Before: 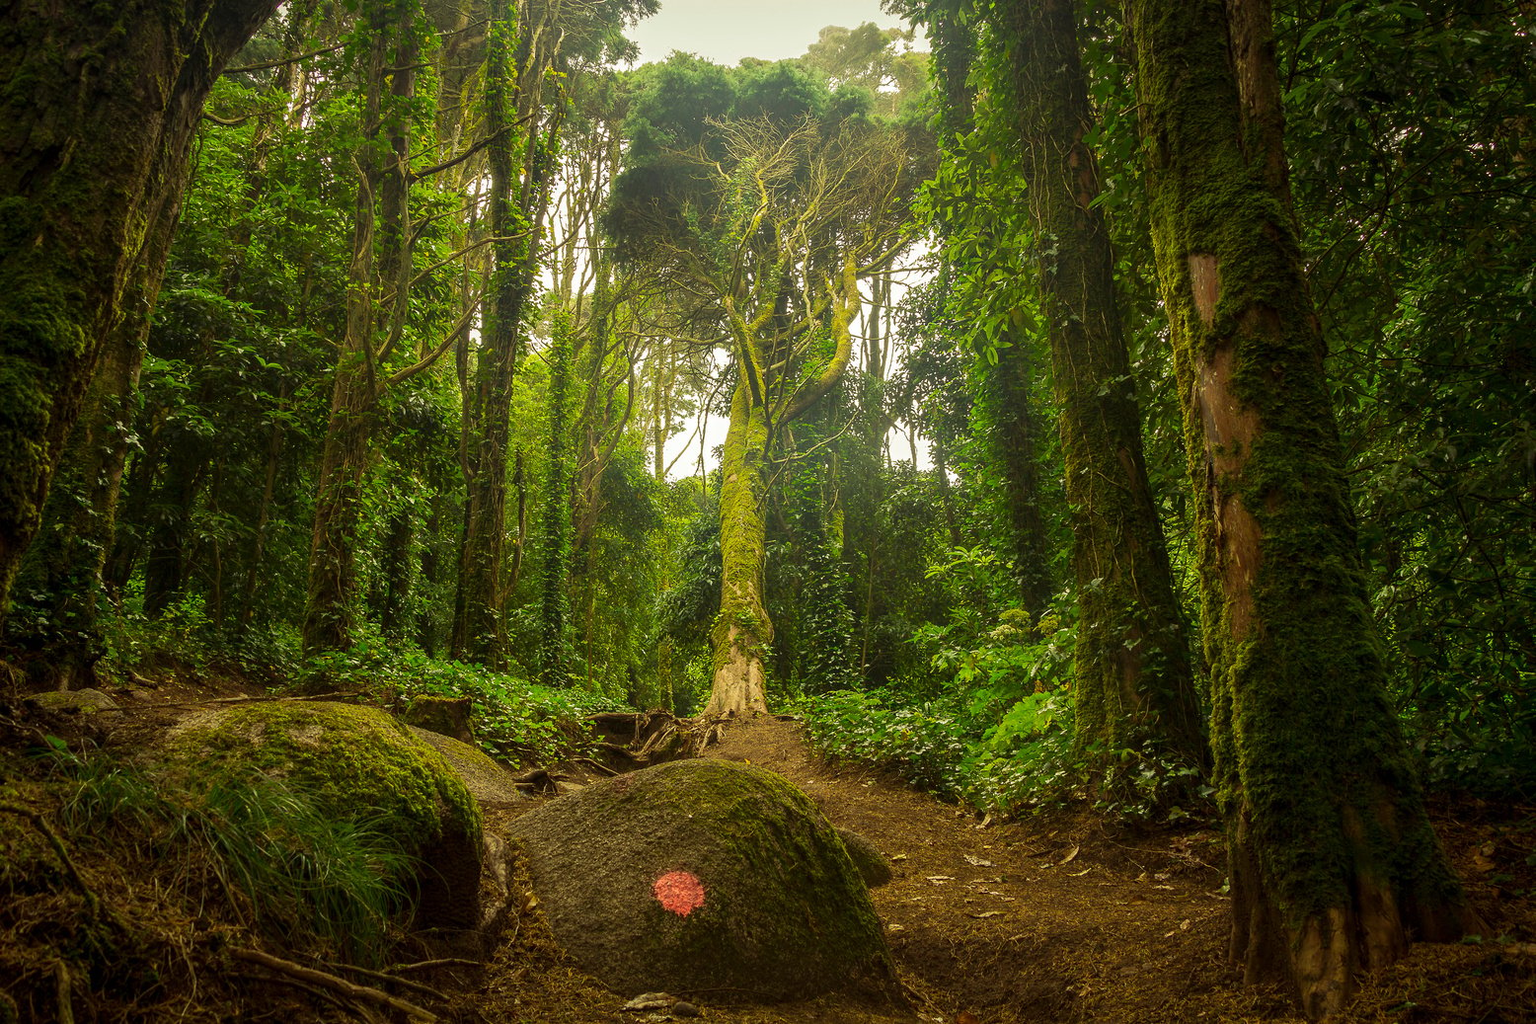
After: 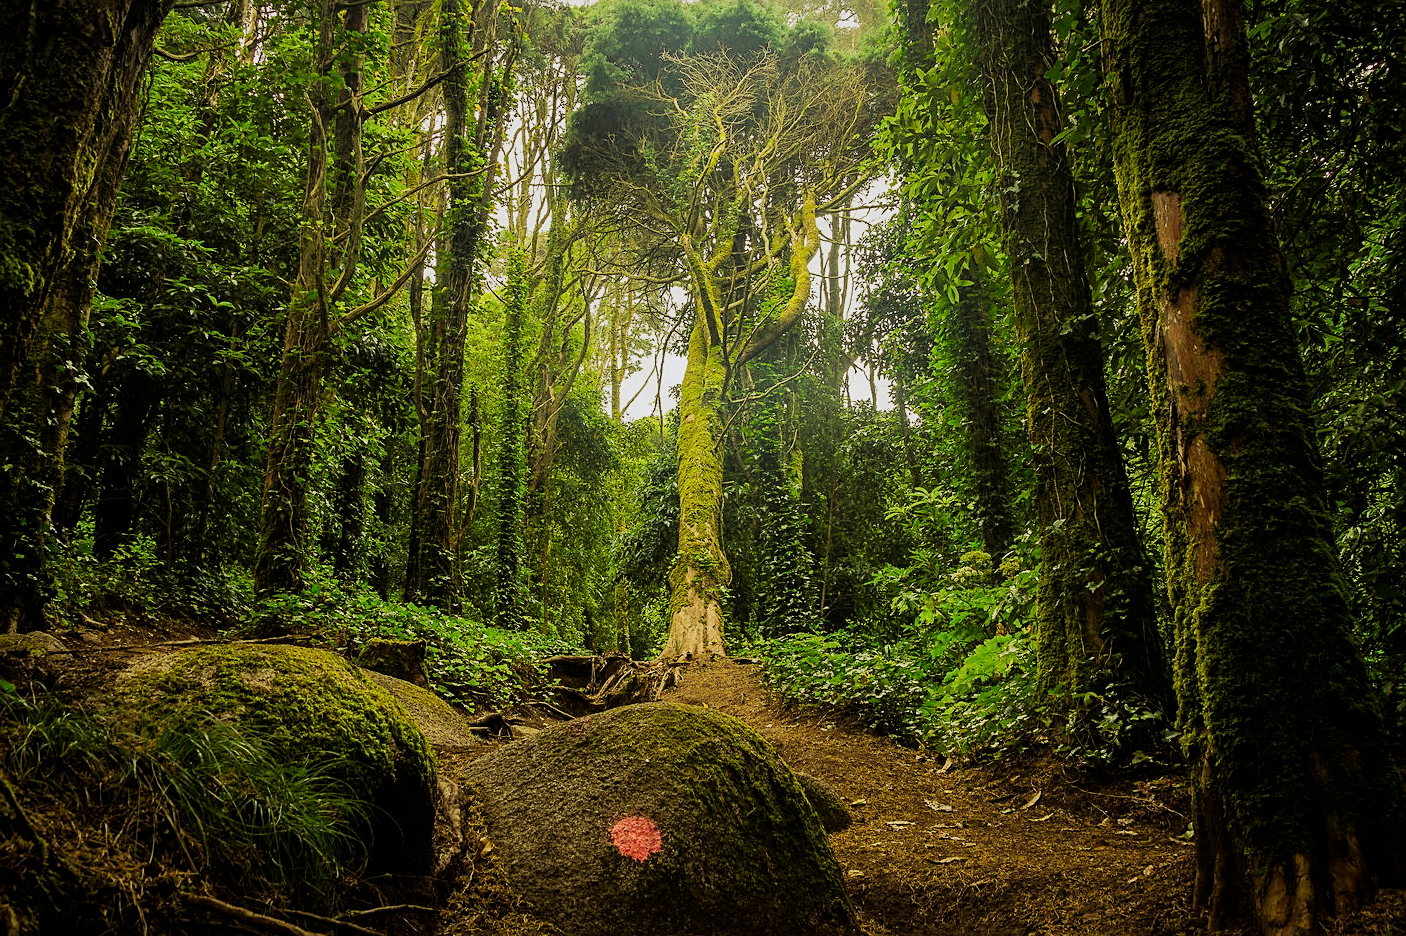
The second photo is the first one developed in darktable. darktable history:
haze removal: compatibility mode true
filmic rgb: black relative exposure -7.1 EV, white relative exposure 5.36 EV, hardness 3.02
levels: mode automatic, gray 50.89%, levels [0.016, 0.492, 0.969]
sharpen: on, module defaults
tone curve: curves: ch0 [(0, 0) (0.161, 0.144) (0.501, 0.497) (1, 1)], preserve colors none
exposure: black level correction 0.001, exposure 0.191 EV, compensate highlight preservation false
crop: left 3.399%, top 6.442%, right 6.203%, bottom 3.207%
